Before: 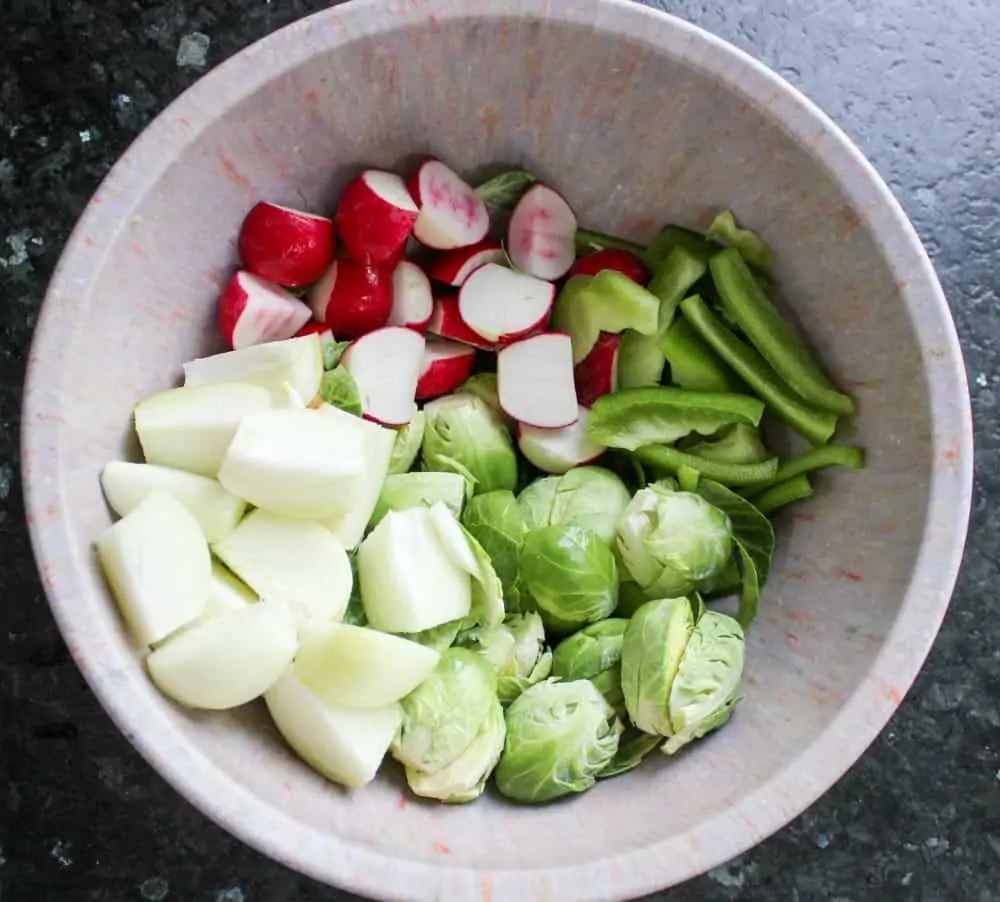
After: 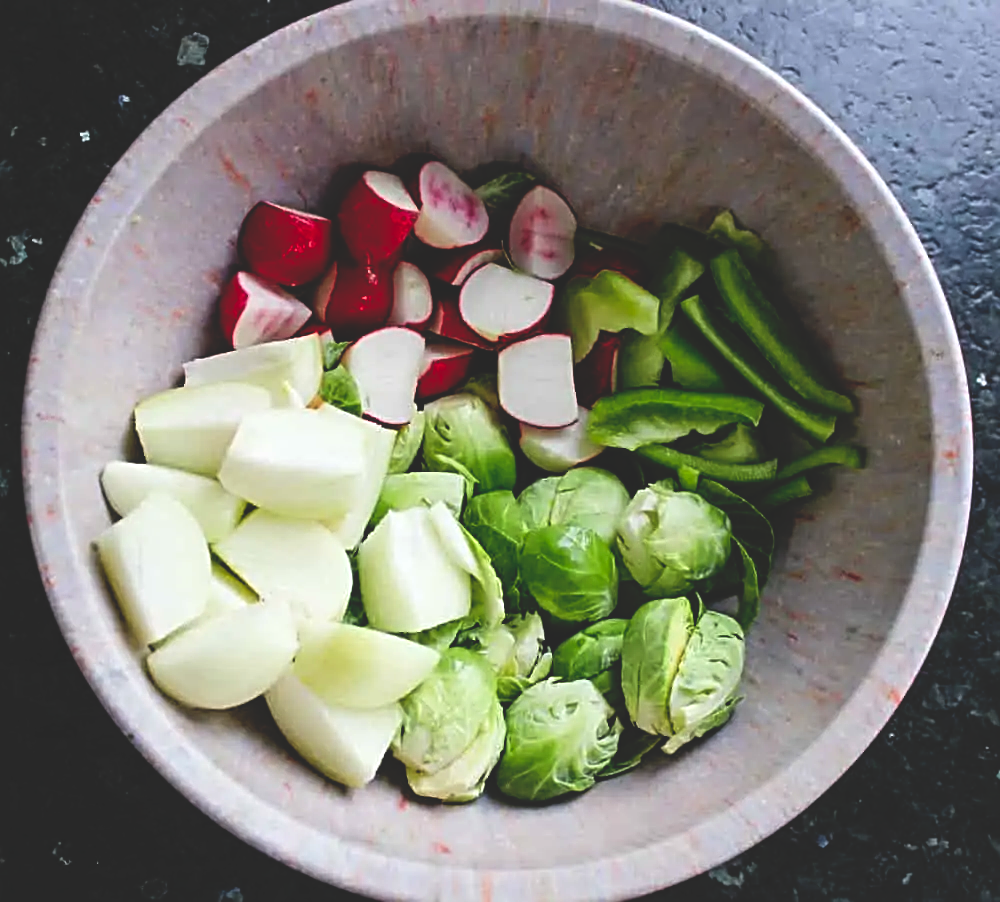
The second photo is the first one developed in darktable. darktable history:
exposure: compensate highlight preservation false
base curve: curves: ch0 [(0, 0.02) (0.083, 0.036) (1, 1)], preserve colors none
sharpen: radius 3.119
